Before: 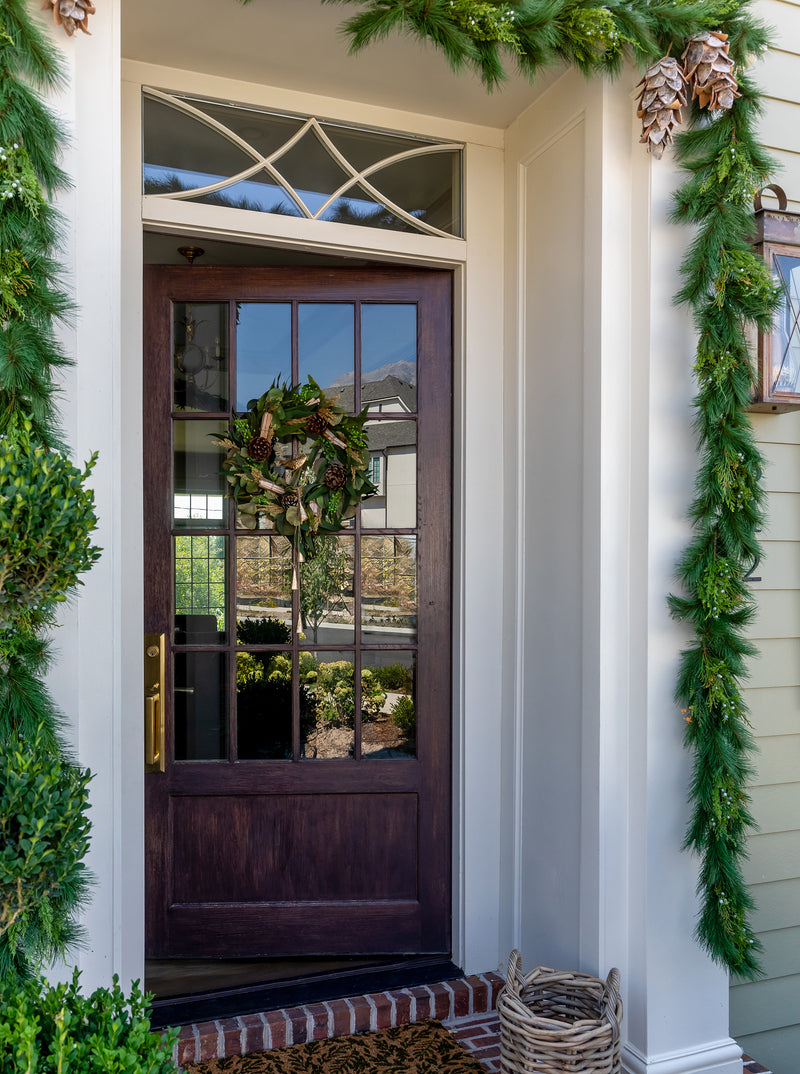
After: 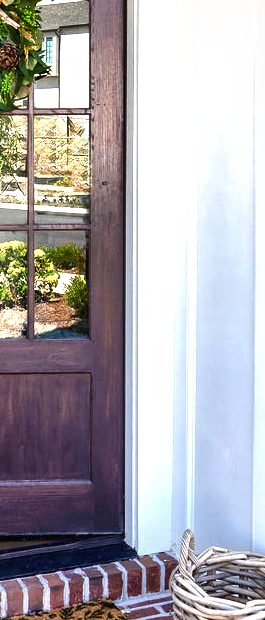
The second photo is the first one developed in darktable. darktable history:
shadows and highlights: soften with gaussian
exposure: black level correction 0, exposure 1.9 EV, compensate highlight preservation false
crop: left 40.878%, top 39.176%, right 25.993%, bottom 3.081%
